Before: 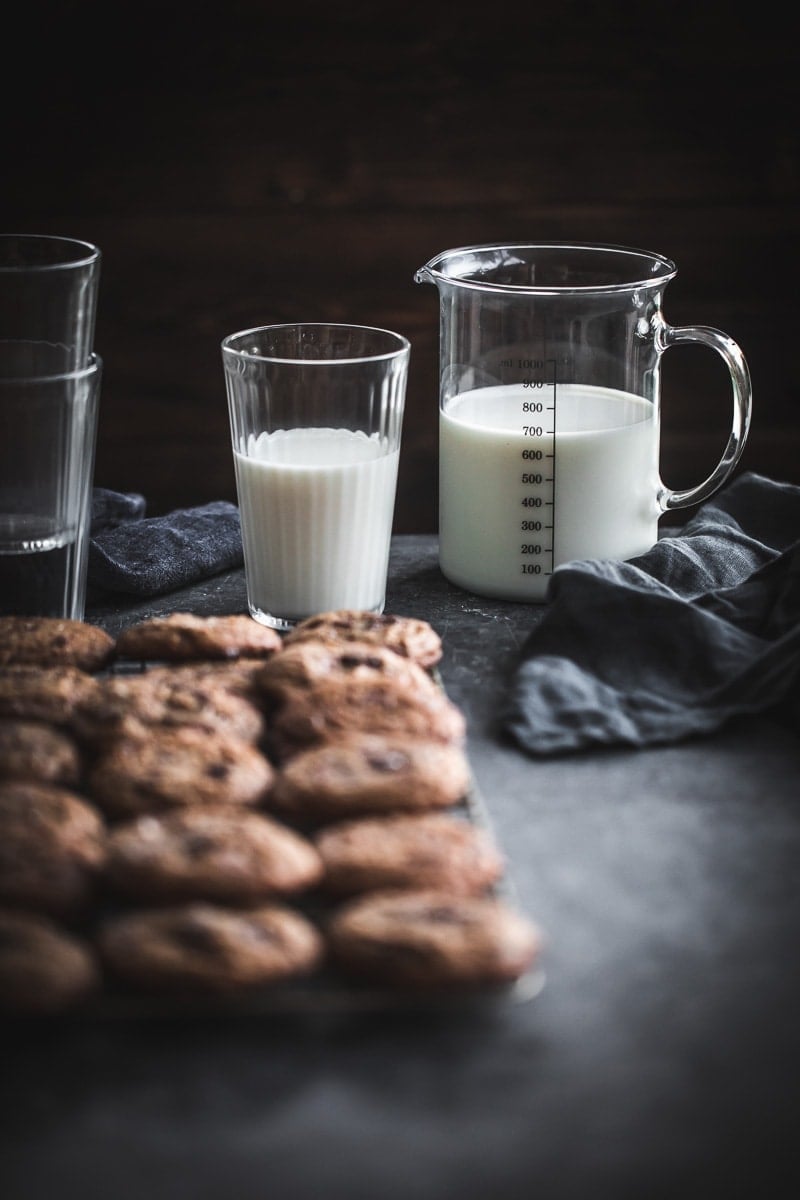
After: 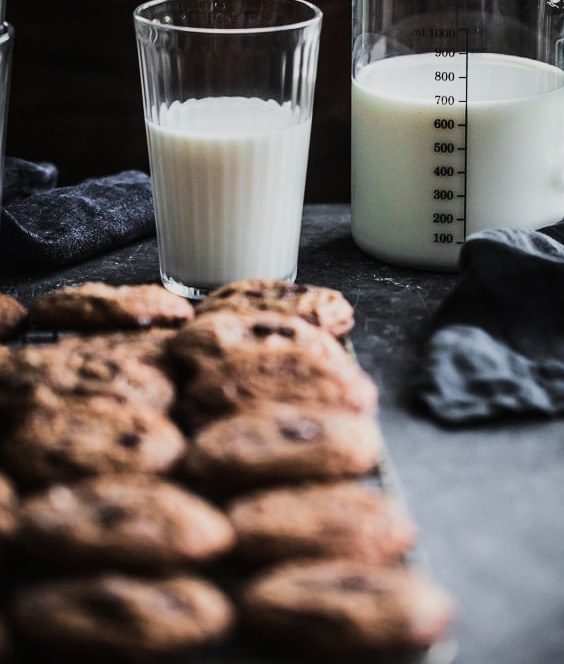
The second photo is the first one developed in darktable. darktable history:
filmic rgb: black relative exposure -7.5 EV, white relative exposure 5 EV, hardness 3.31, contrast 1.3, contrast in shadows safe
crop: left 11.123%, top 27.61%, right 18.3%, bottom 17.034%
velvia: on, module defaults
